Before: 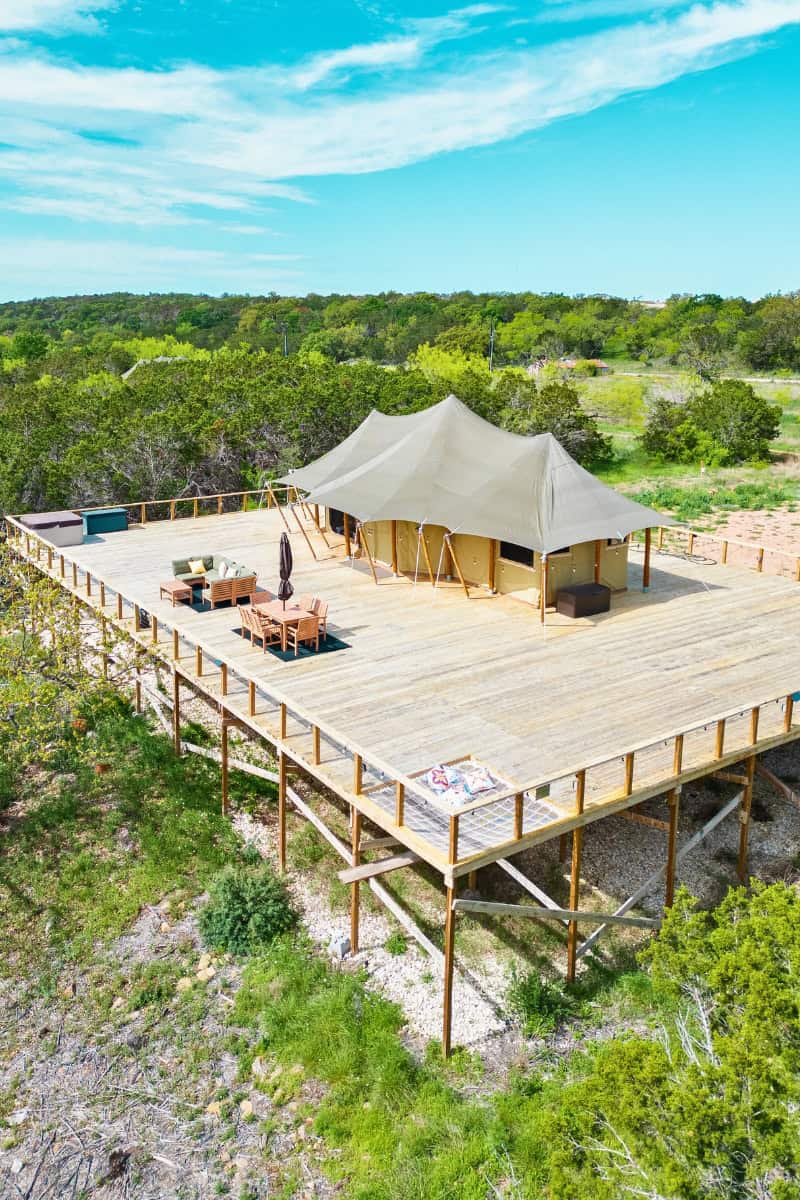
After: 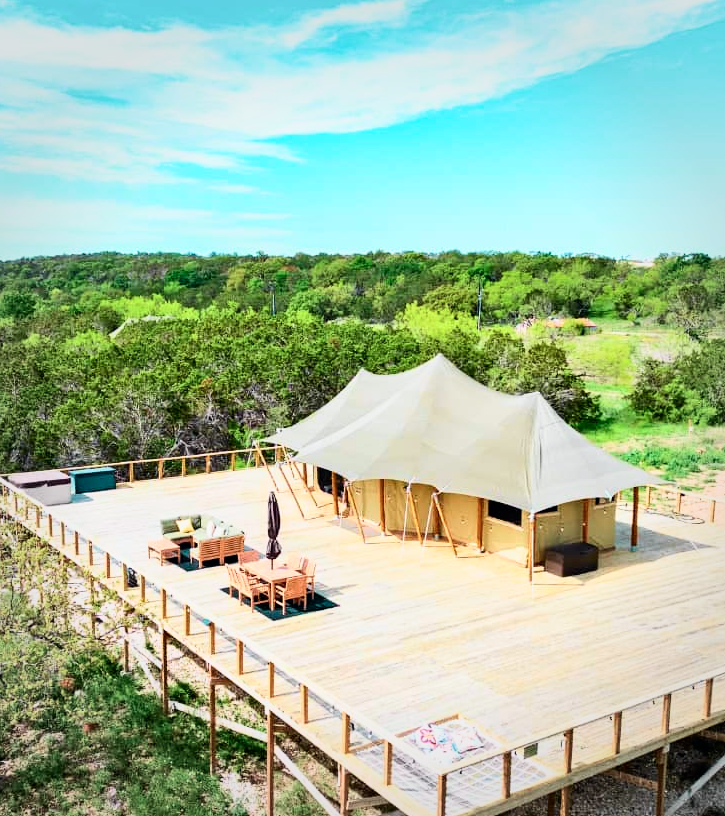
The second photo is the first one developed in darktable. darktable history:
contrast equalizer: octaves 7, y [[0.5 ×6], [0.5 ×6], [0.5, 0.5, 0.501, 0.545, 0.707, 0.863], [0 ×6], [0 ×6]]
filmic rgb: black relative exposure -12.89 EV, white relative exposure 2.81 EV, threshold 2.98 EV, target black luminance 0%, hardness 8.62, latitude 70.49%, contrast 1.136, shadows ↔ highlights balance -0.645%, add noise in highlights 0.001, color science v3 (2019), use custom middle-gray values true, contrast in highlights soft, enable highlight reconstruction true
tone curve: curves: ch0 [(0, 0) (0.051, 0.03) (0.096, 0.071) (0.241, 0.247) (0.455, 0.525) (0.594, 0.697) (0.741, 0.845) (0.871, 0.933) (1, 0.984)]; ch1 [(0, 0) (0.1, 0.038) (0.318, 0.243) (0.399, 0.351) (0.478, 0.469) (0.499, 0.499) (0.534, 0.549) (0.565, 0.594) (0.601, 0.634) (0.666, 0.7) (1, 1)]; ch2 [(0, 0) (0.453, 0.45) (0.479, 0.483) (0.504, 0.499) (0.52, 0.519) (0.541, 0.559) (0.592, 0.612) (0.824, 0.815) (1, 1)], color space Lab, independent channels, preserve colors none
crop: left 1.587%, top 3.454%, right 7.718%, bottom 28.473%
vignetting: fall-off start 69.15%, fall-off radius 29.36%, brightness -0.185, saturation -0.299, width/height ratio 0.985, shape 0.845
